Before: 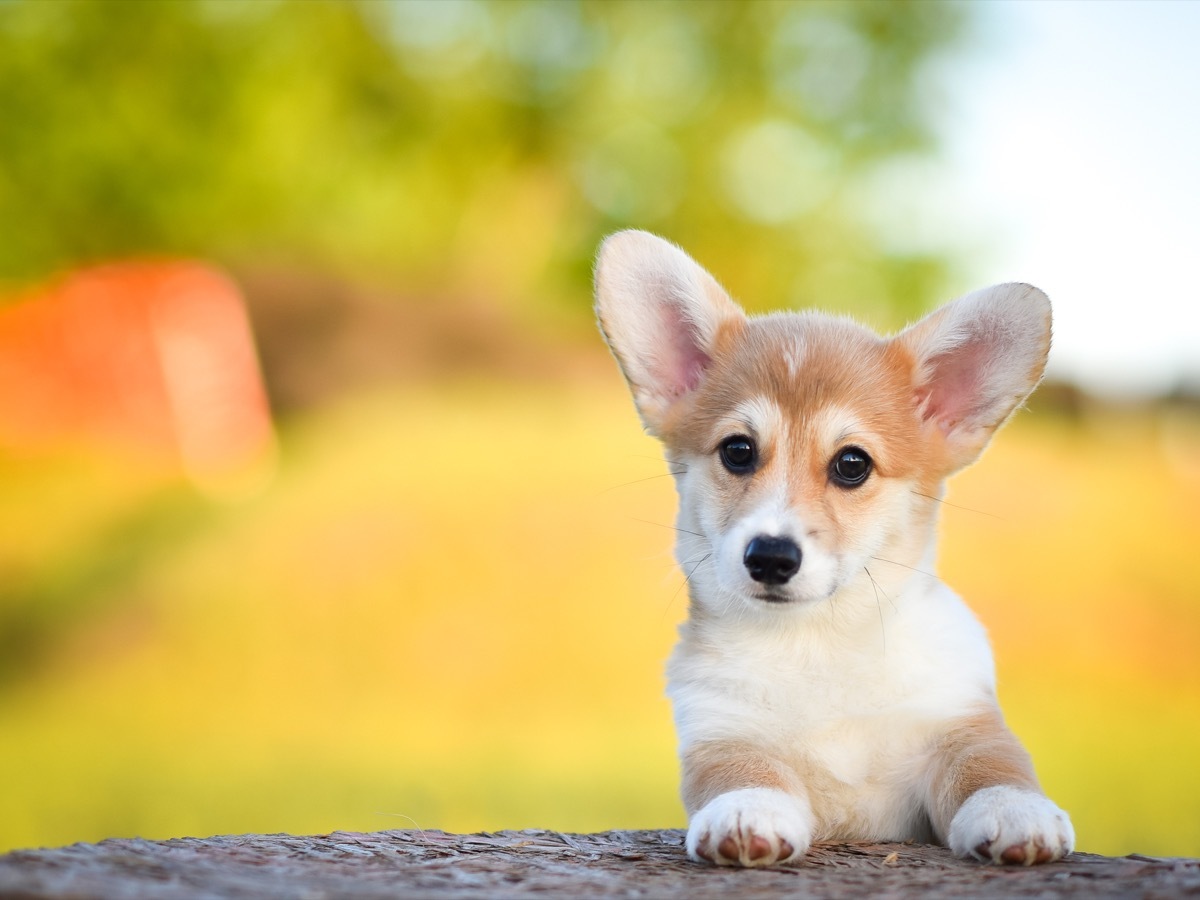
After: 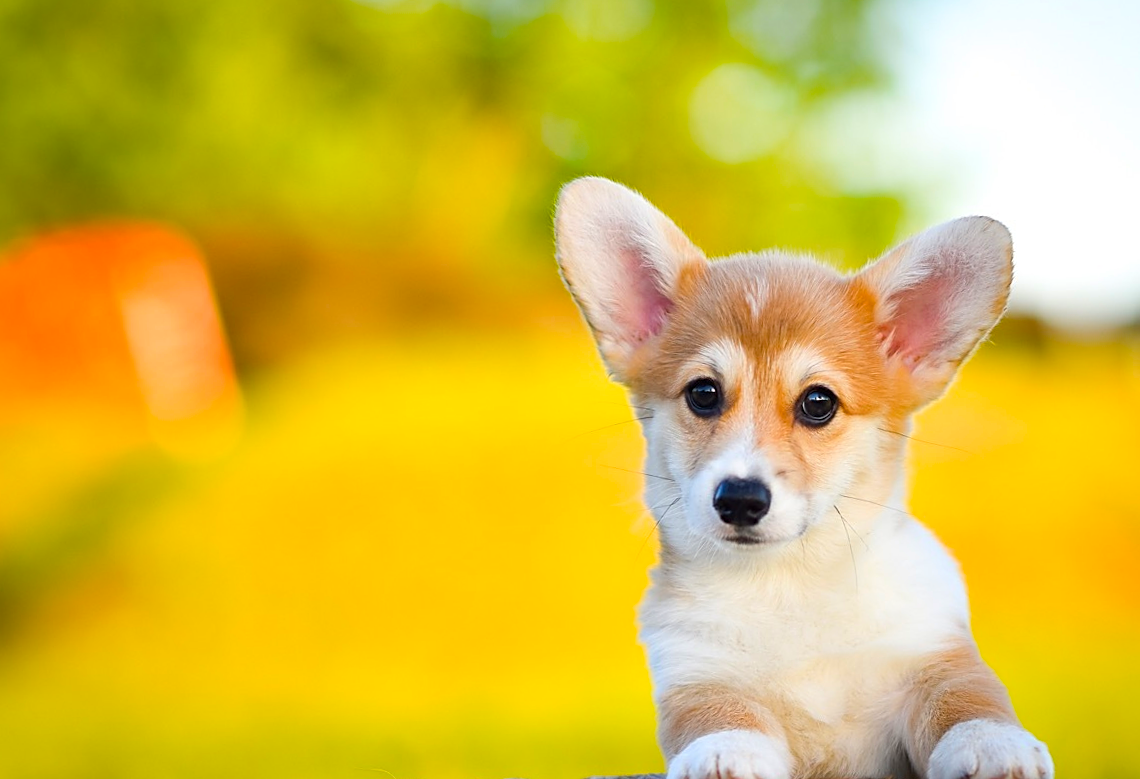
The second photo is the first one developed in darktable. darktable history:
color balance rgb: linear chroma grading › global chroma 15%, perceptual saturation grading › global saturation 30%
rotate and perspective: rotation -2°, crop left 0.022, crop right 0.978, crop top 0.049, crop bottom 0.951
crop: left 1.964%, top 3.251%, right 1.122%, bottom 4.933%
sharpen: on, module defaults
